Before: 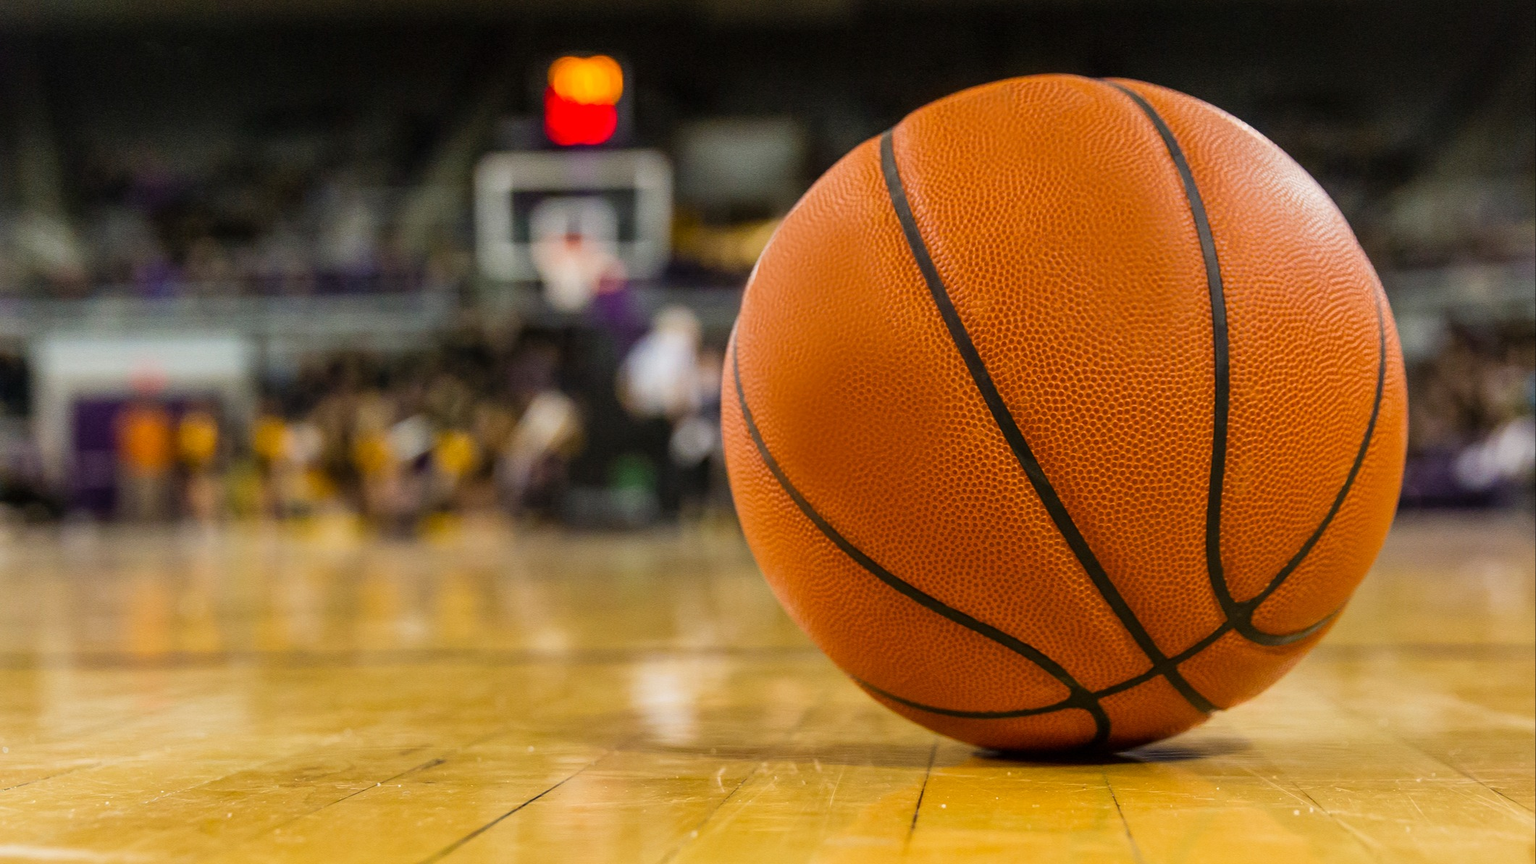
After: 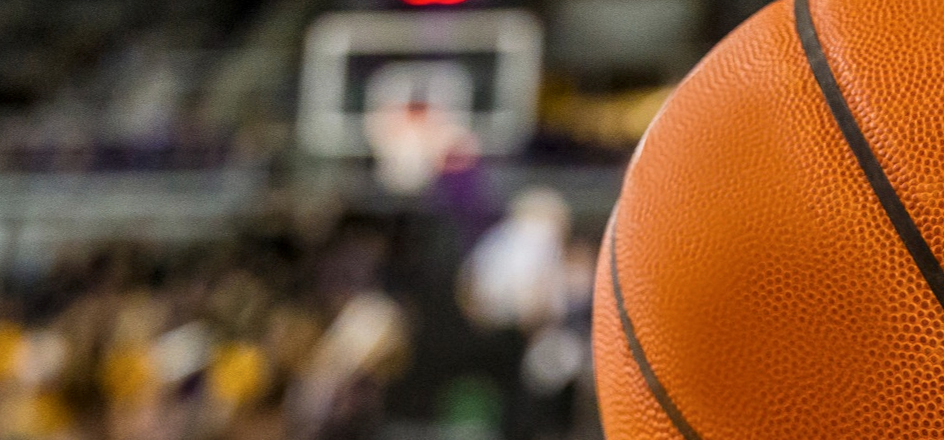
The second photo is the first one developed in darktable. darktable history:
local contrast: on, module defaults
crop: left 10.121%, top 10.631%, right 36.218%, bottom 51.526%
haze removal: strength -0.09, distance 0.358, compatibility mode true, adaptive false
rotate and perspective: rotation 0.72°, lens shift (vertical) -0.352, lens shift (horizontal) -0.051, crop left 0.152, crop right 0.859, crop top 0.019, crop bottom 0.964
